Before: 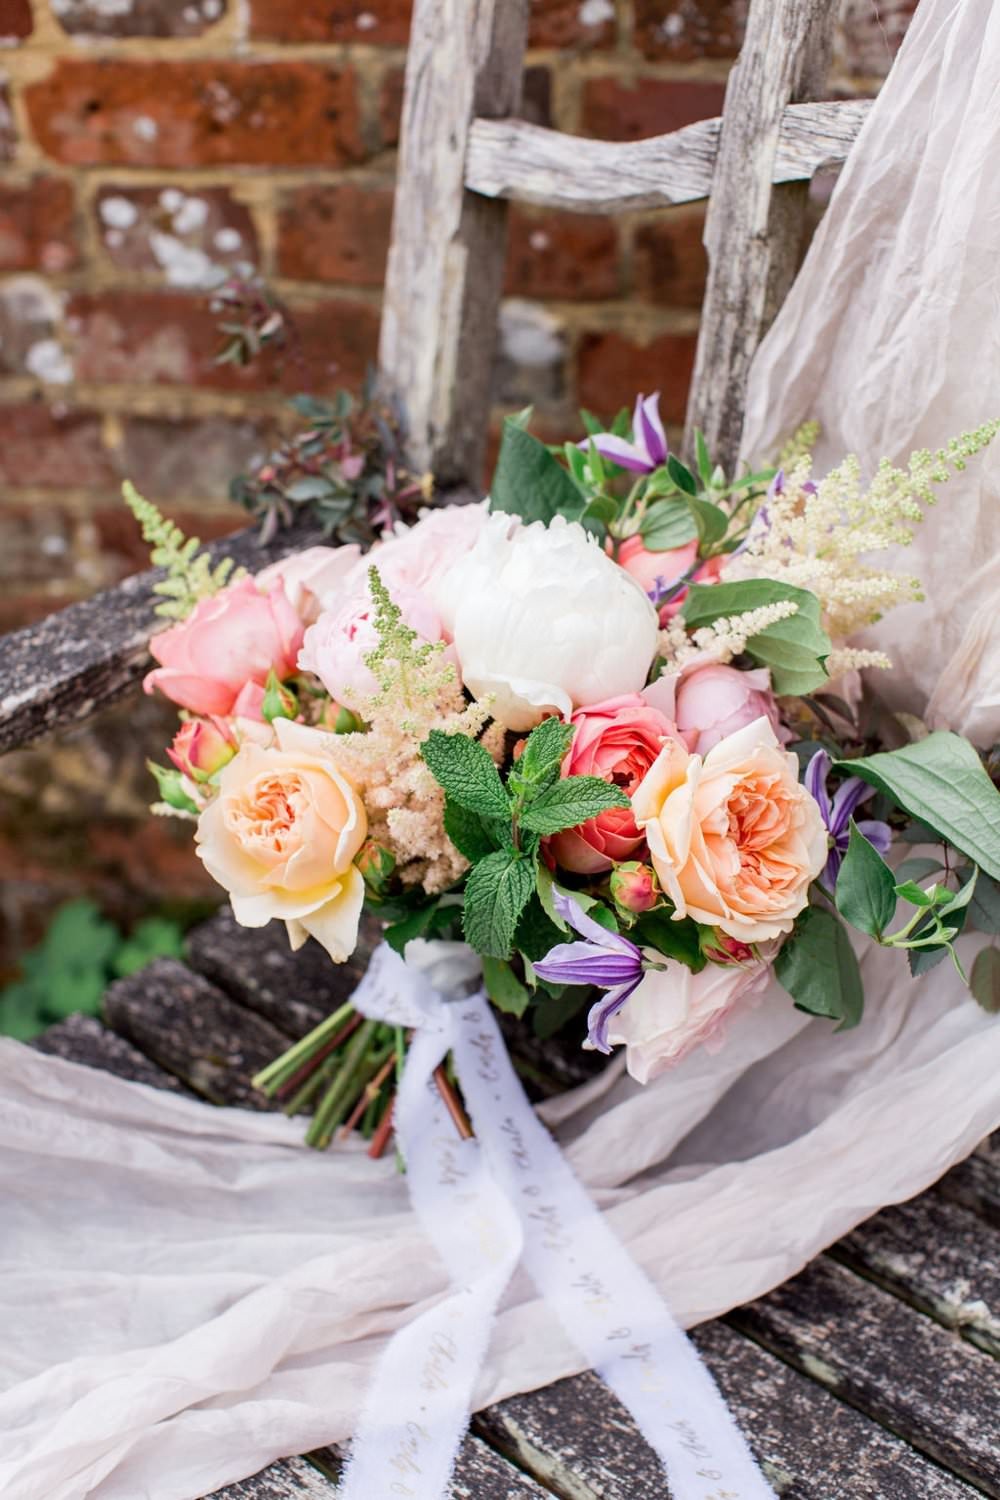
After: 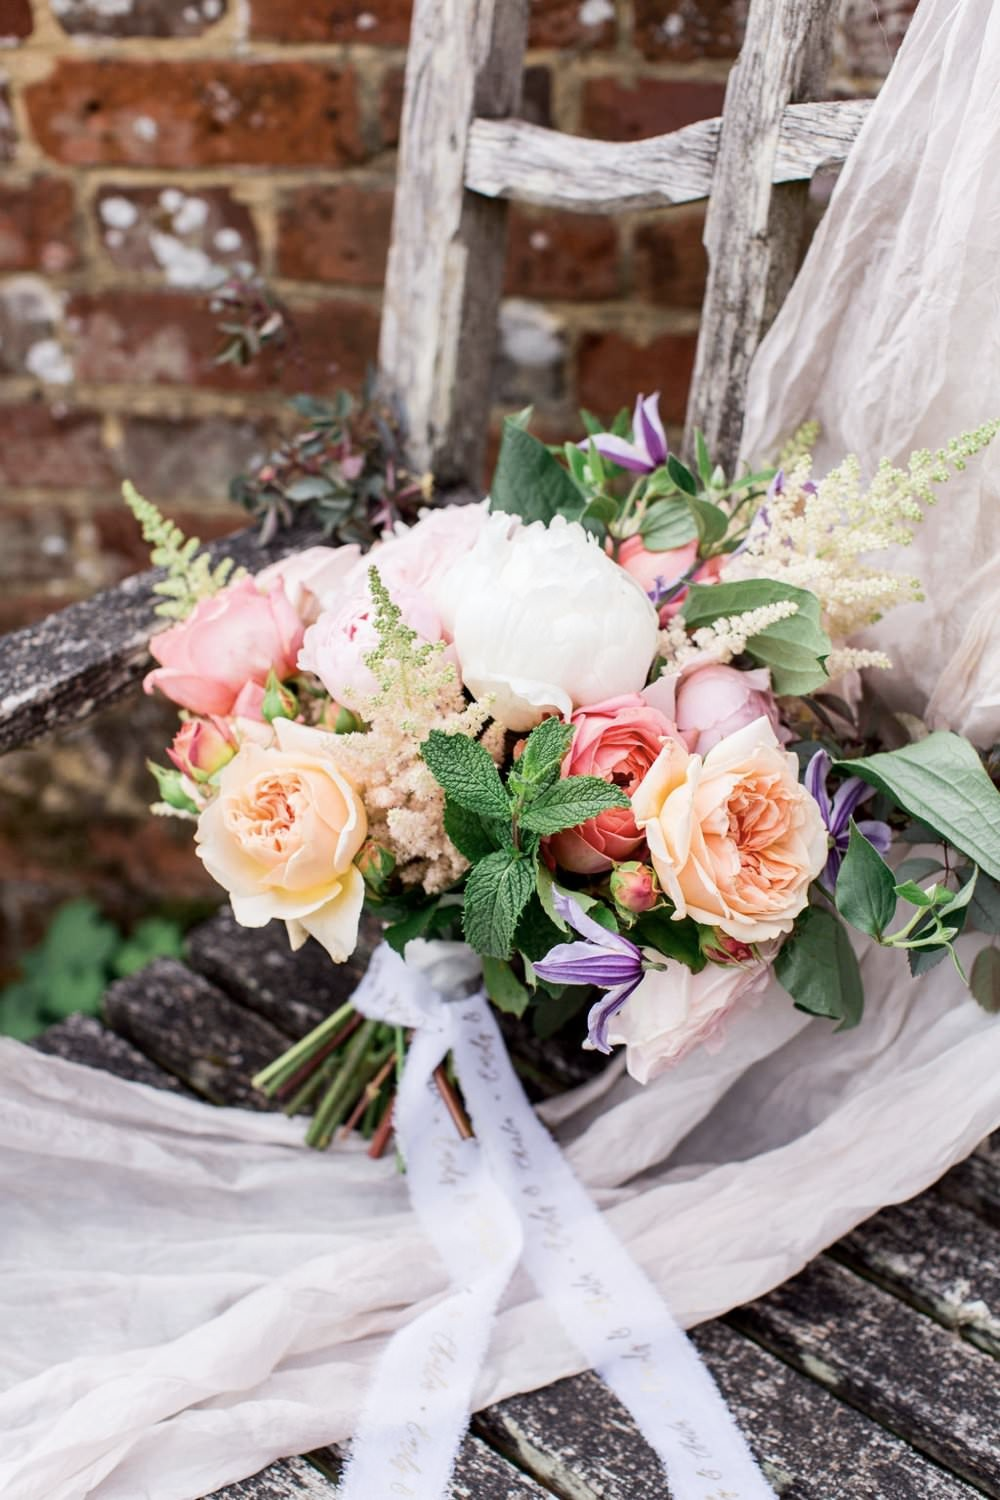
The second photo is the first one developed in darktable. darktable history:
contrast brightness saturation: contrast 0.11, saturation -0.168
